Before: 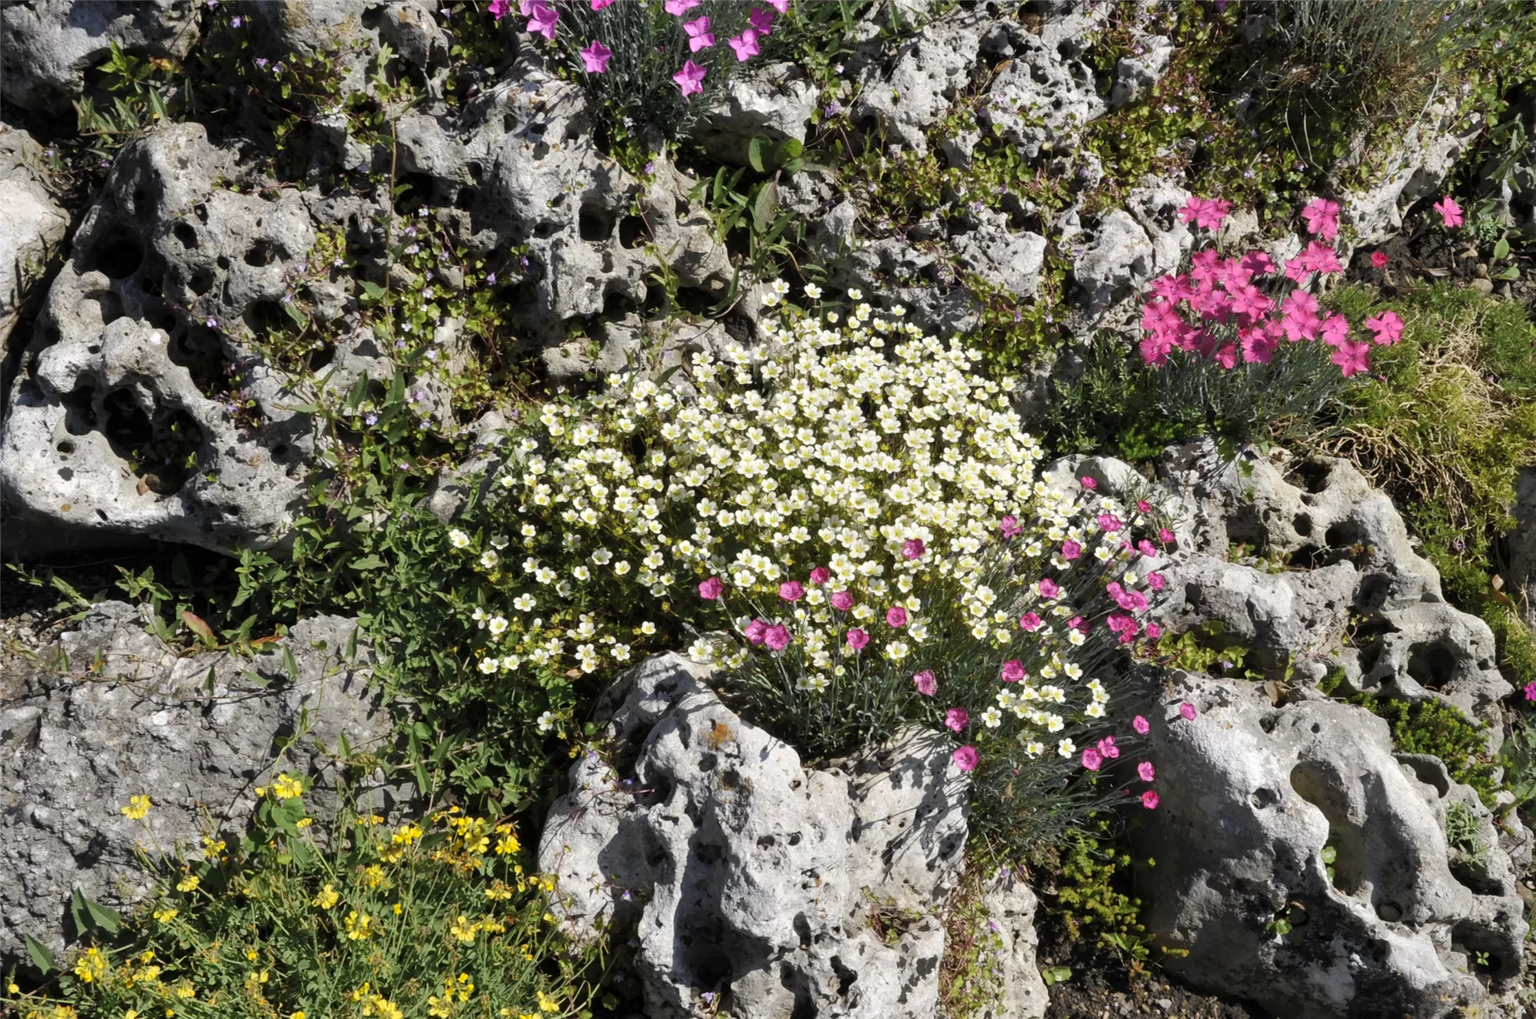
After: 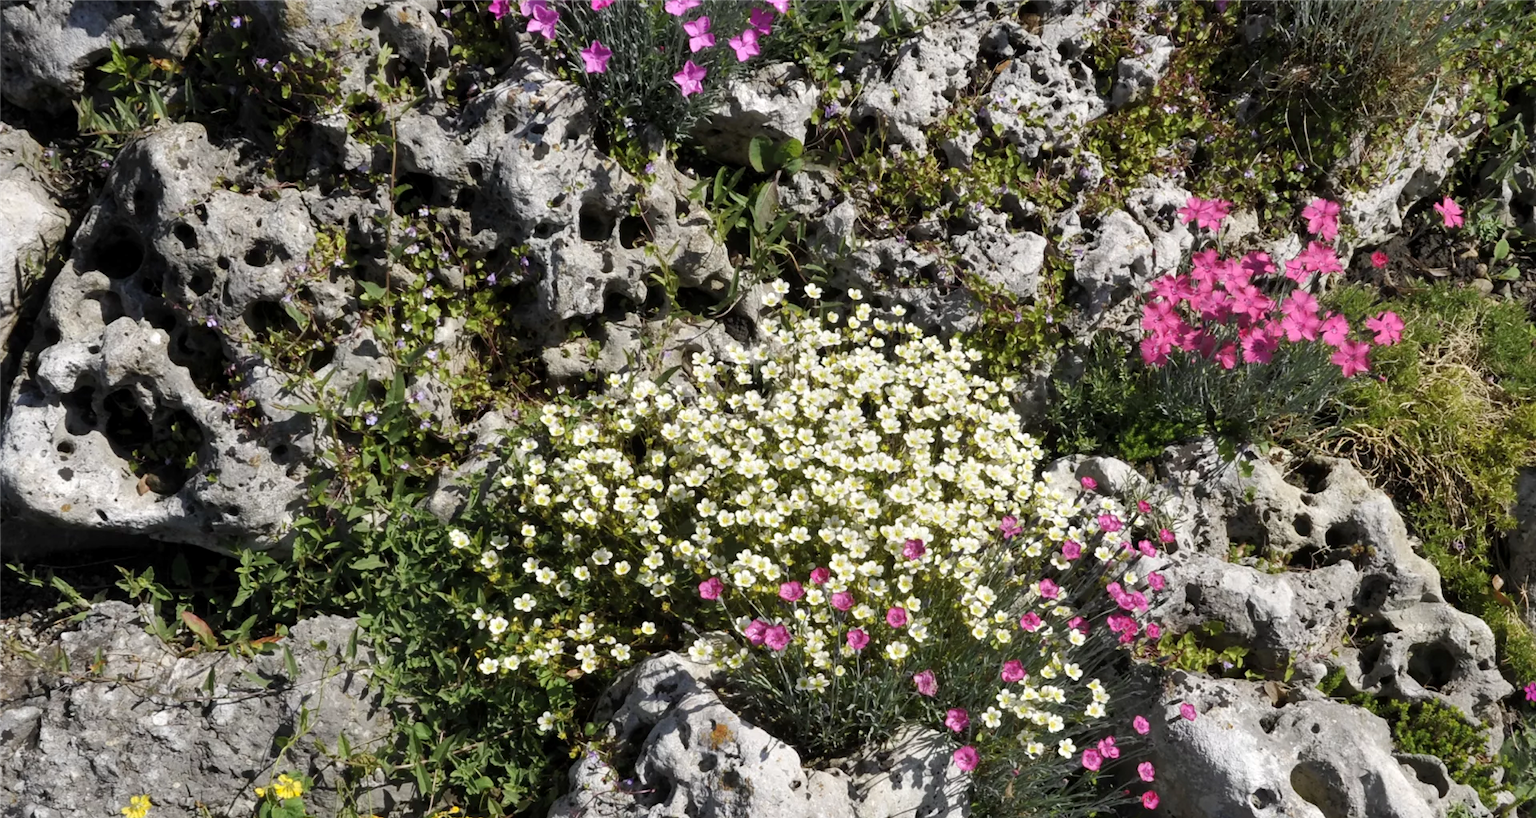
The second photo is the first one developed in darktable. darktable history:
crop: bottom 19.644%
exposure: black level correction 0.001, compensate highlight preservation false
white balance: emerald 1
tone equalizer: on, module defaults
